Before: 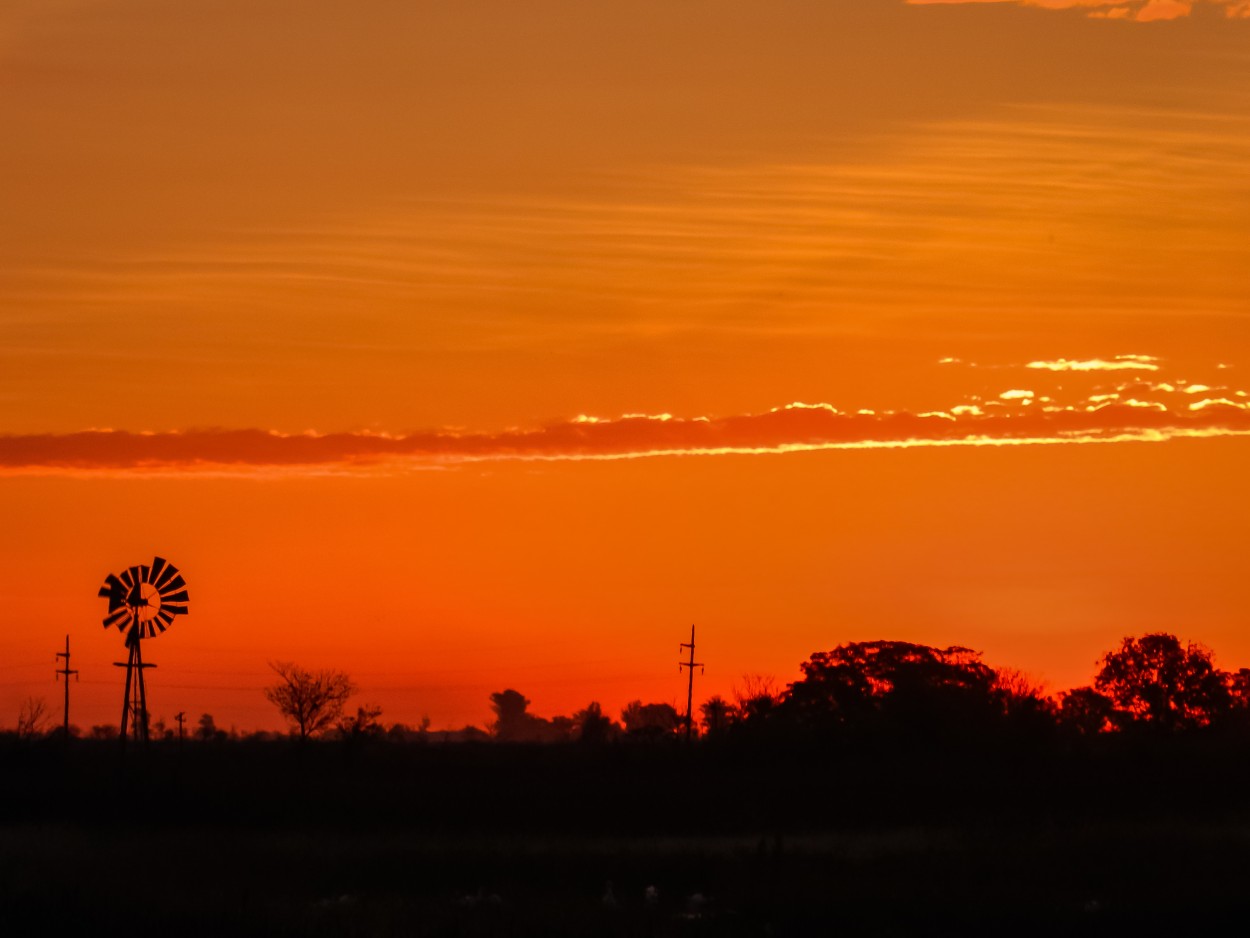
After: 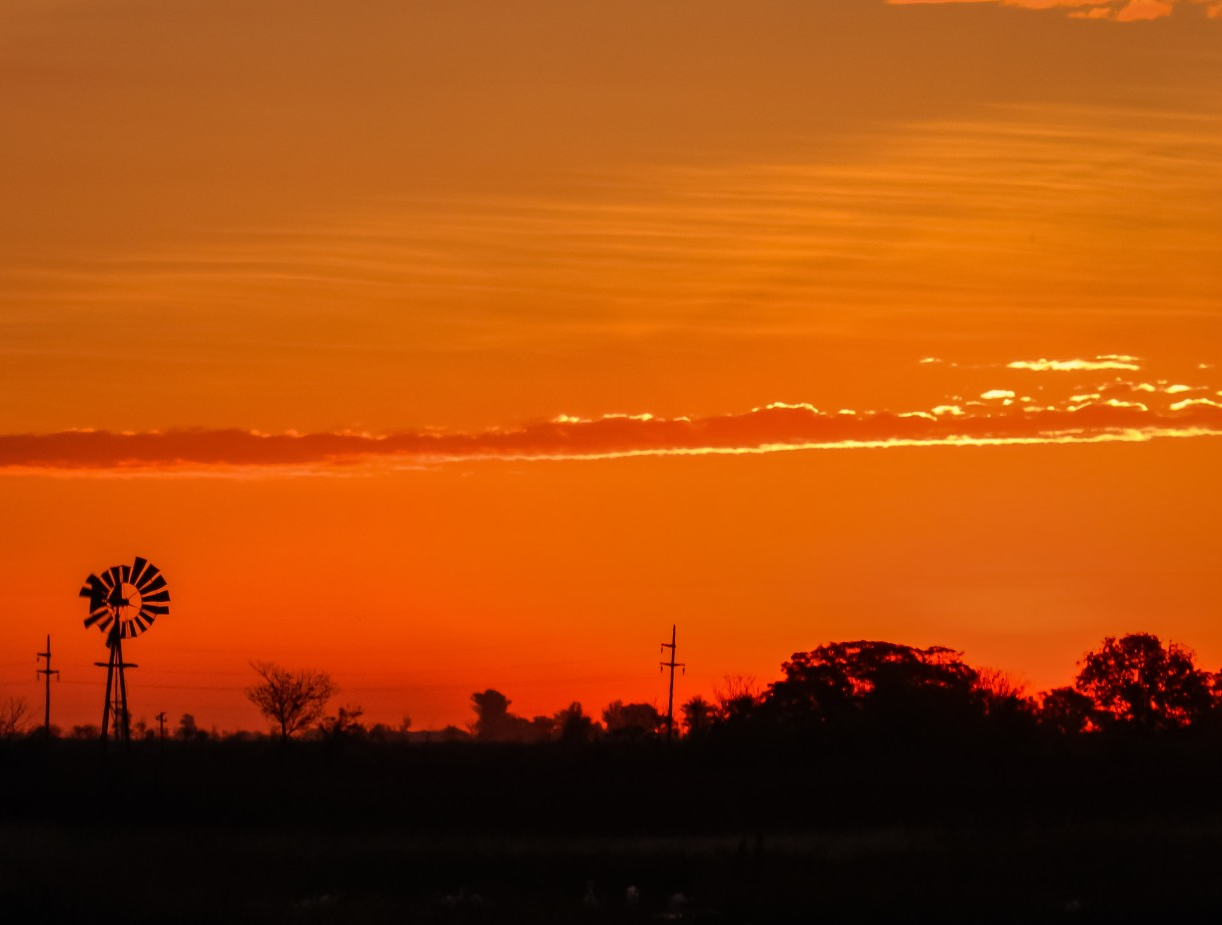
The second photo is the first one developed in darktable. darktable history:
crop and rotate: left 1.546%, right 0.672%, bottom 1.384%
